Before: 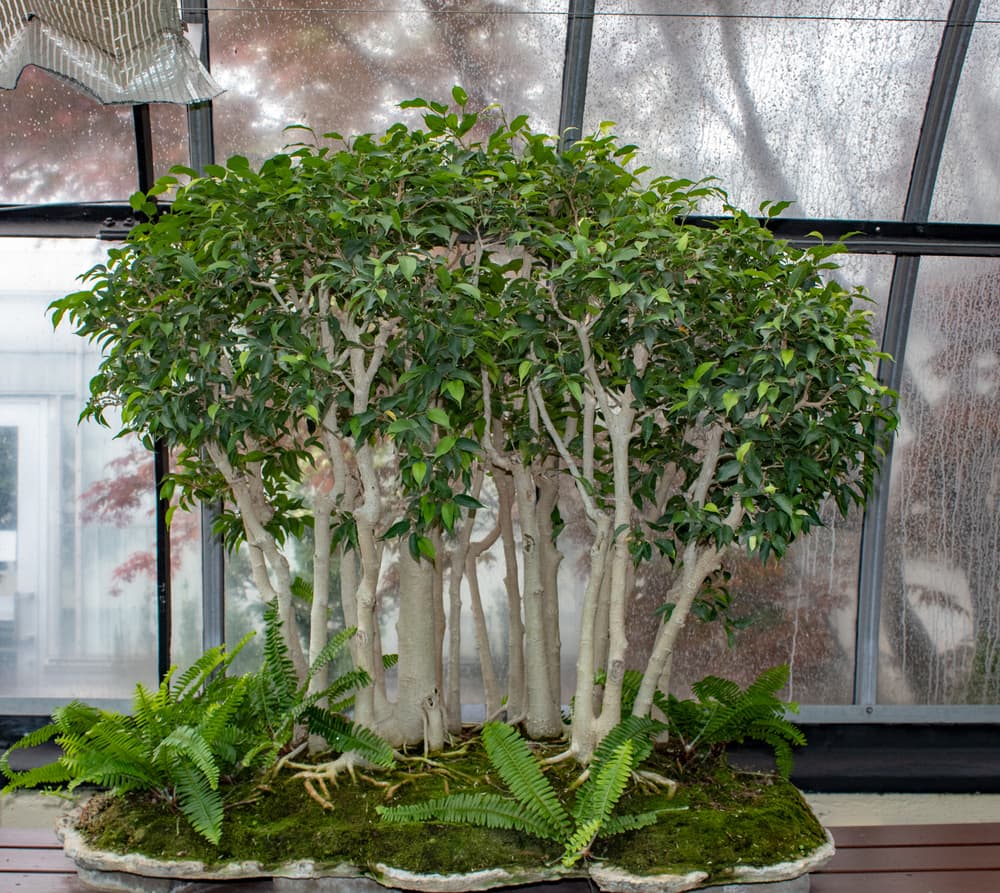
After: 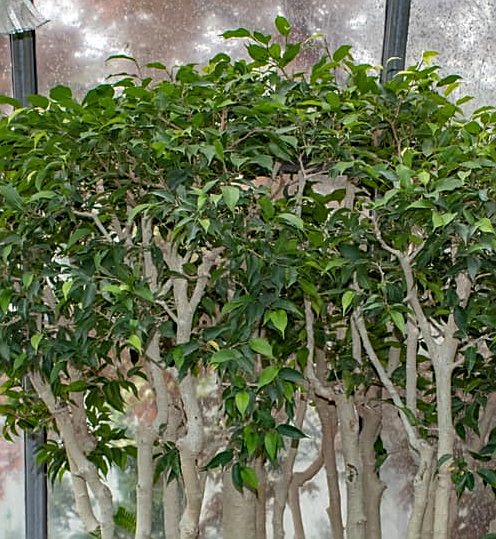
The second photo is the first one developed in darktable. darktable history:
crop: left 17.747%, top 7.924%, right 32.627%, bottom 31.688%
sharpen: amount 0.494
